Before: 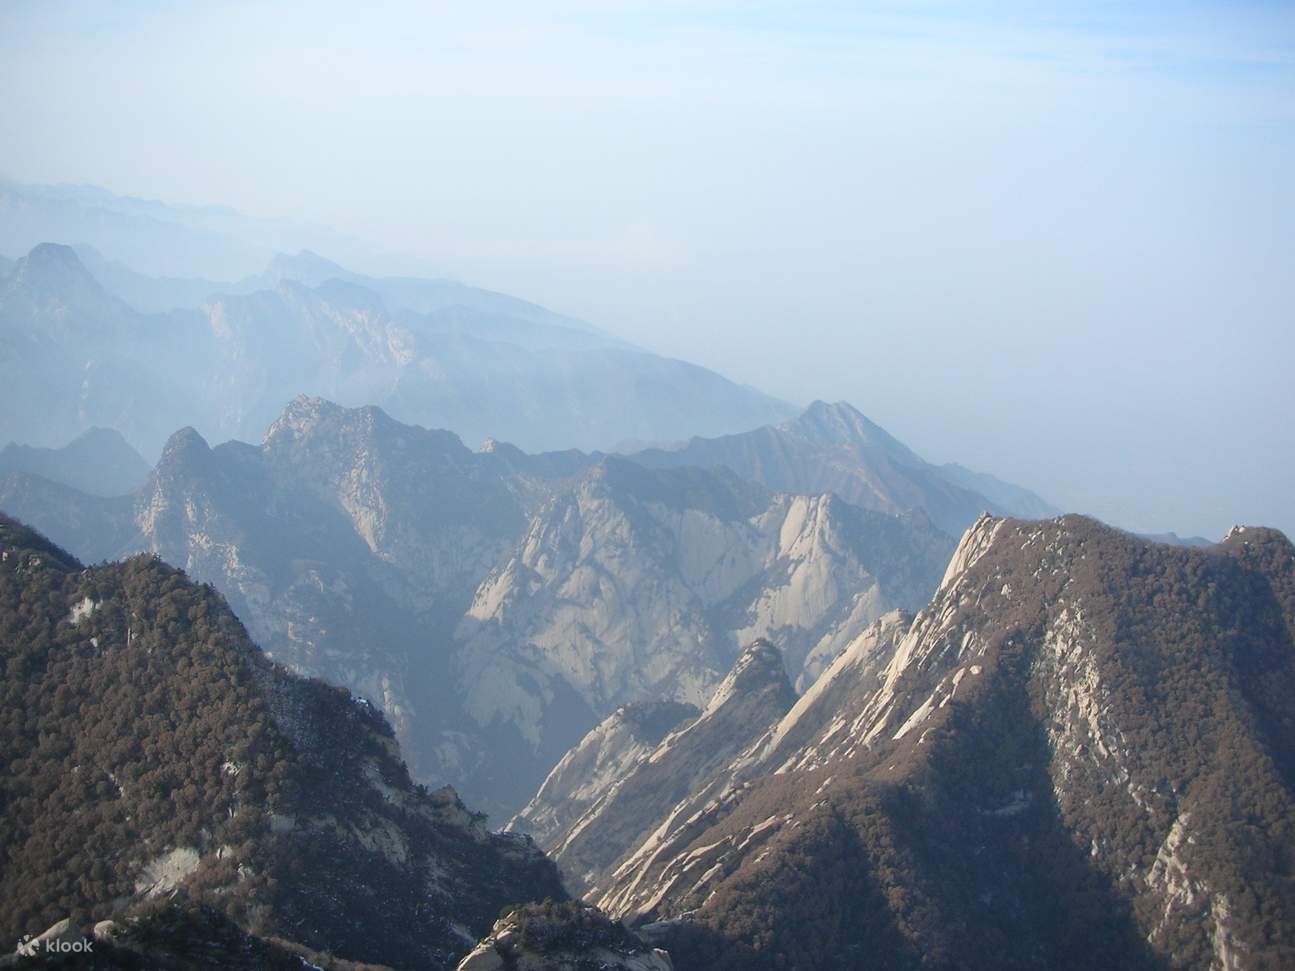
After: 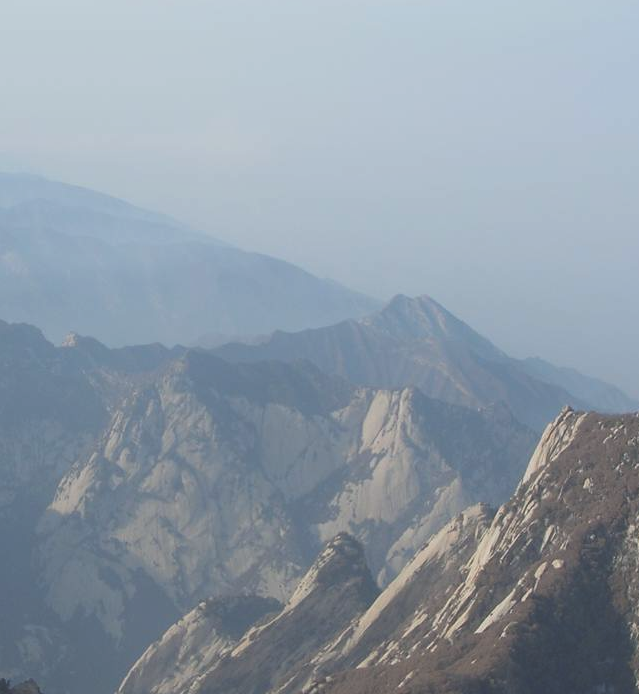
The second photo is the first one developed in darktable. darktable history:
crop: left 32.287%, top 10.997%, right 18.332%, bottom 17.47%
exposure: black level correction -0.036, exposure -0.496 EV, compensate exposure bias true, compensate highlight preservation false
tone equalizer: -7 EV 0.093 EV
contrast equalizer: octaves 7, y [[0.5, 0.5, 0.468, 0.5, 0.5, 0.5], [0.5 ×6], [0.5 ×6], [0 ×6], [0 ×6]], mix -0.315
contrast brightness saturation: saturation -0.022
